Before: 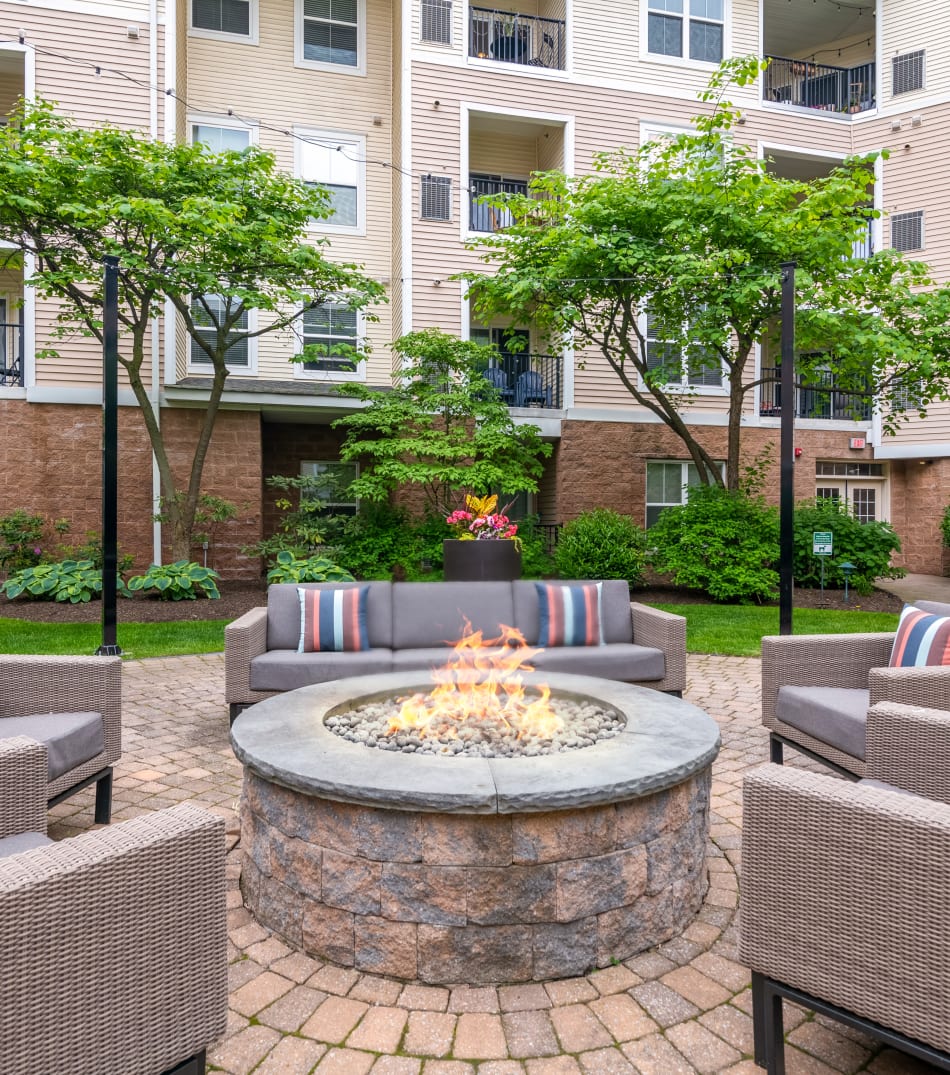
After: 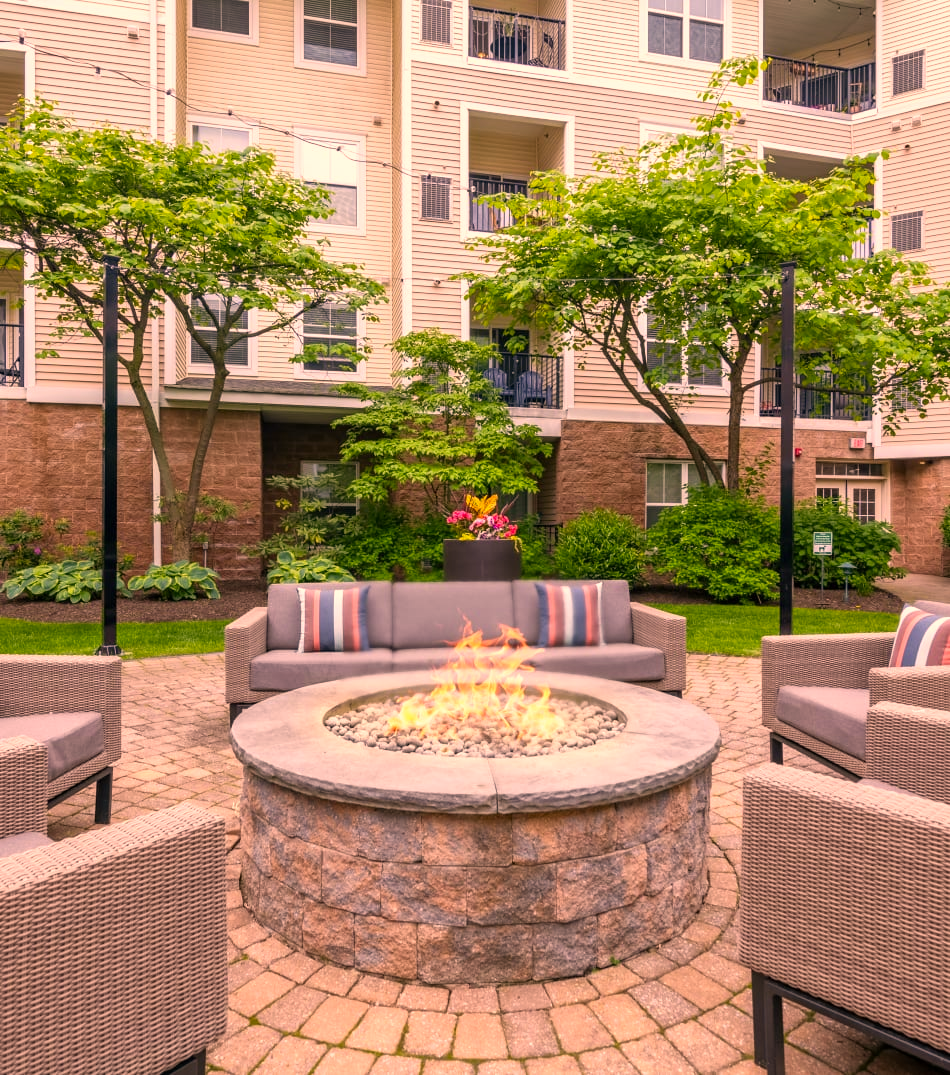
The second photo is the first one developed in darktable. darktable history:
exposure: exposure 0.165 EV, compensate highlight preservation false
color correction: highlights a* 22.52, highlights b* 21.8
